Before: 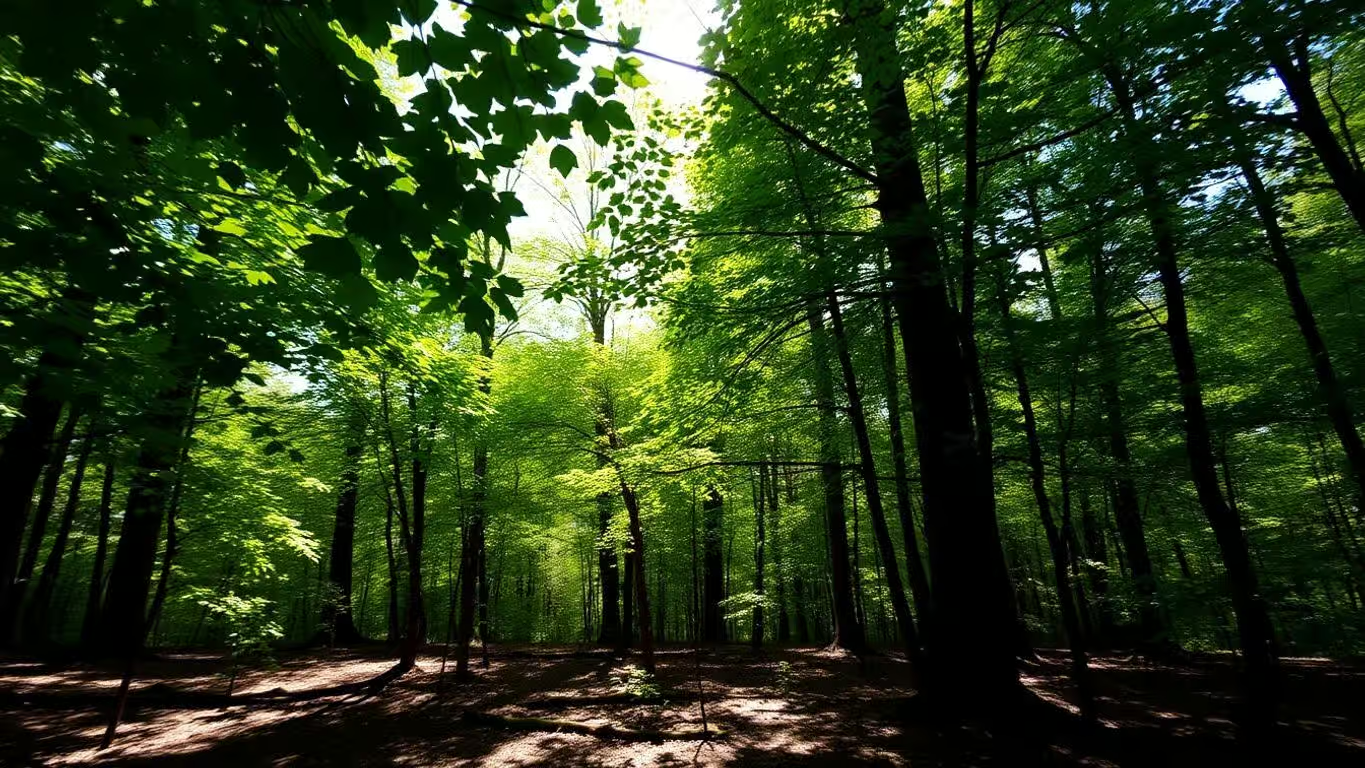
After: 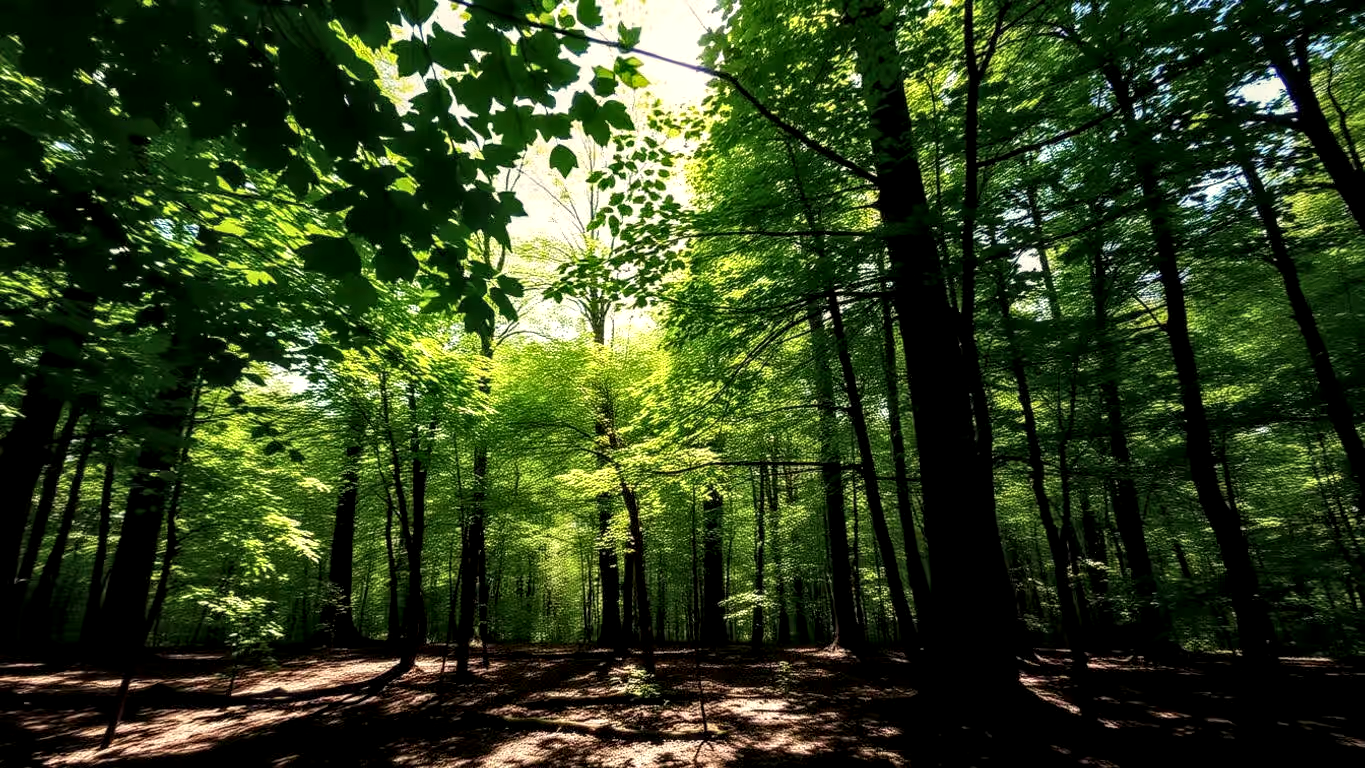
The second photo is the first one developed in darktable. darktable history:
white balance: red 1.045, blue 0.932
local contrast: detail 150%
